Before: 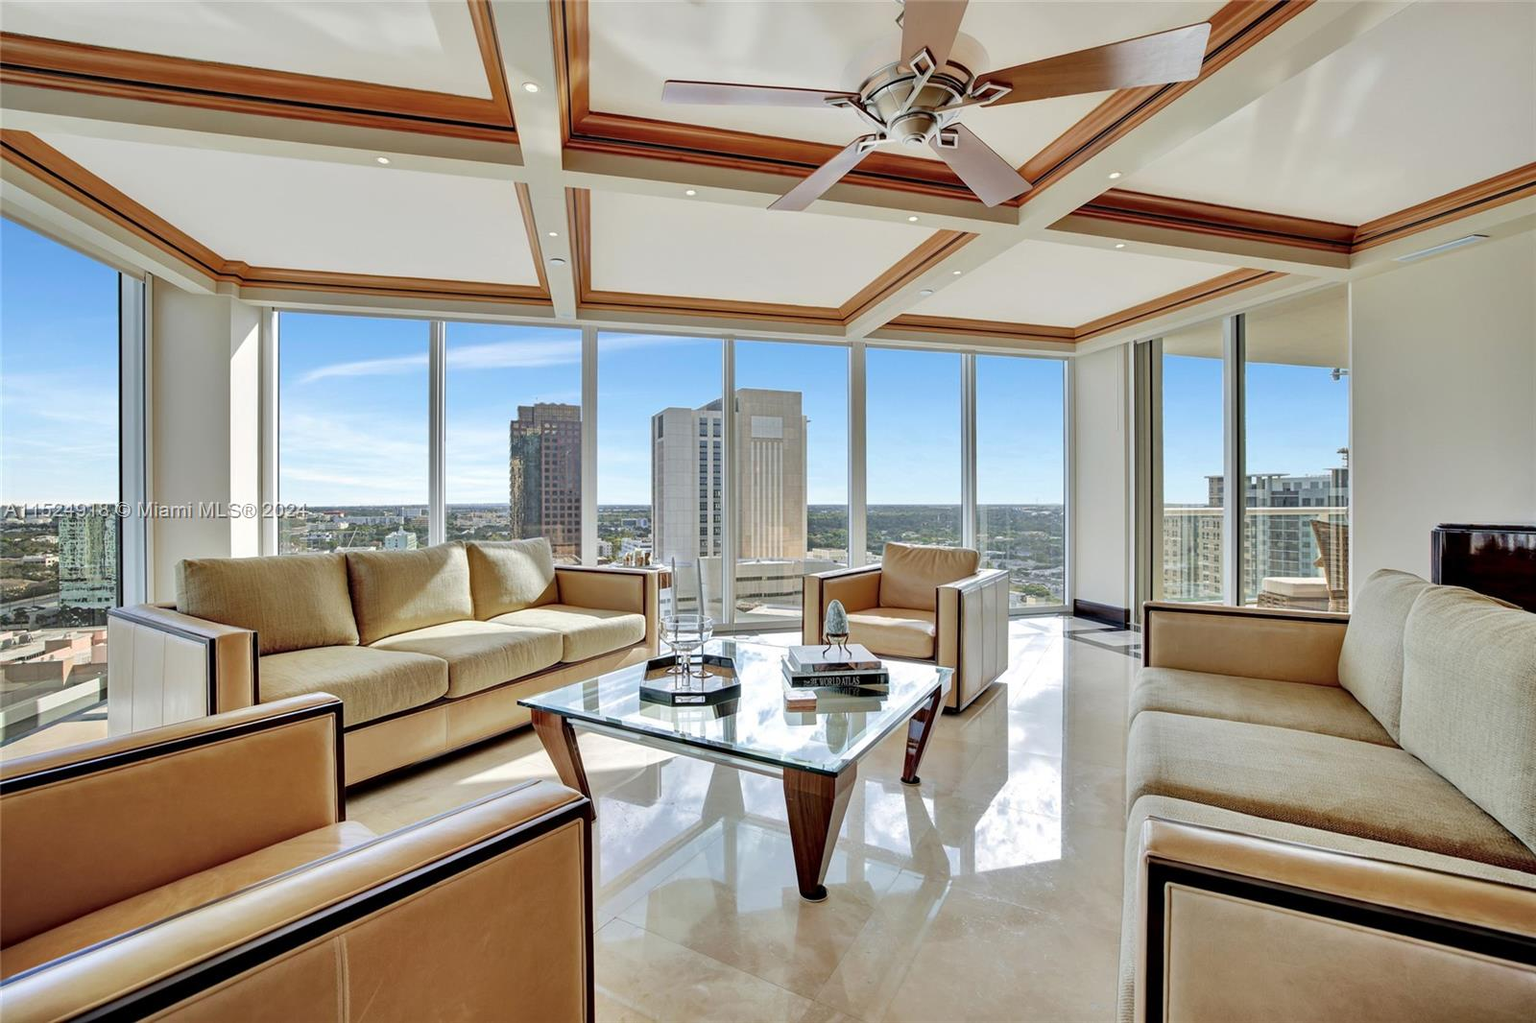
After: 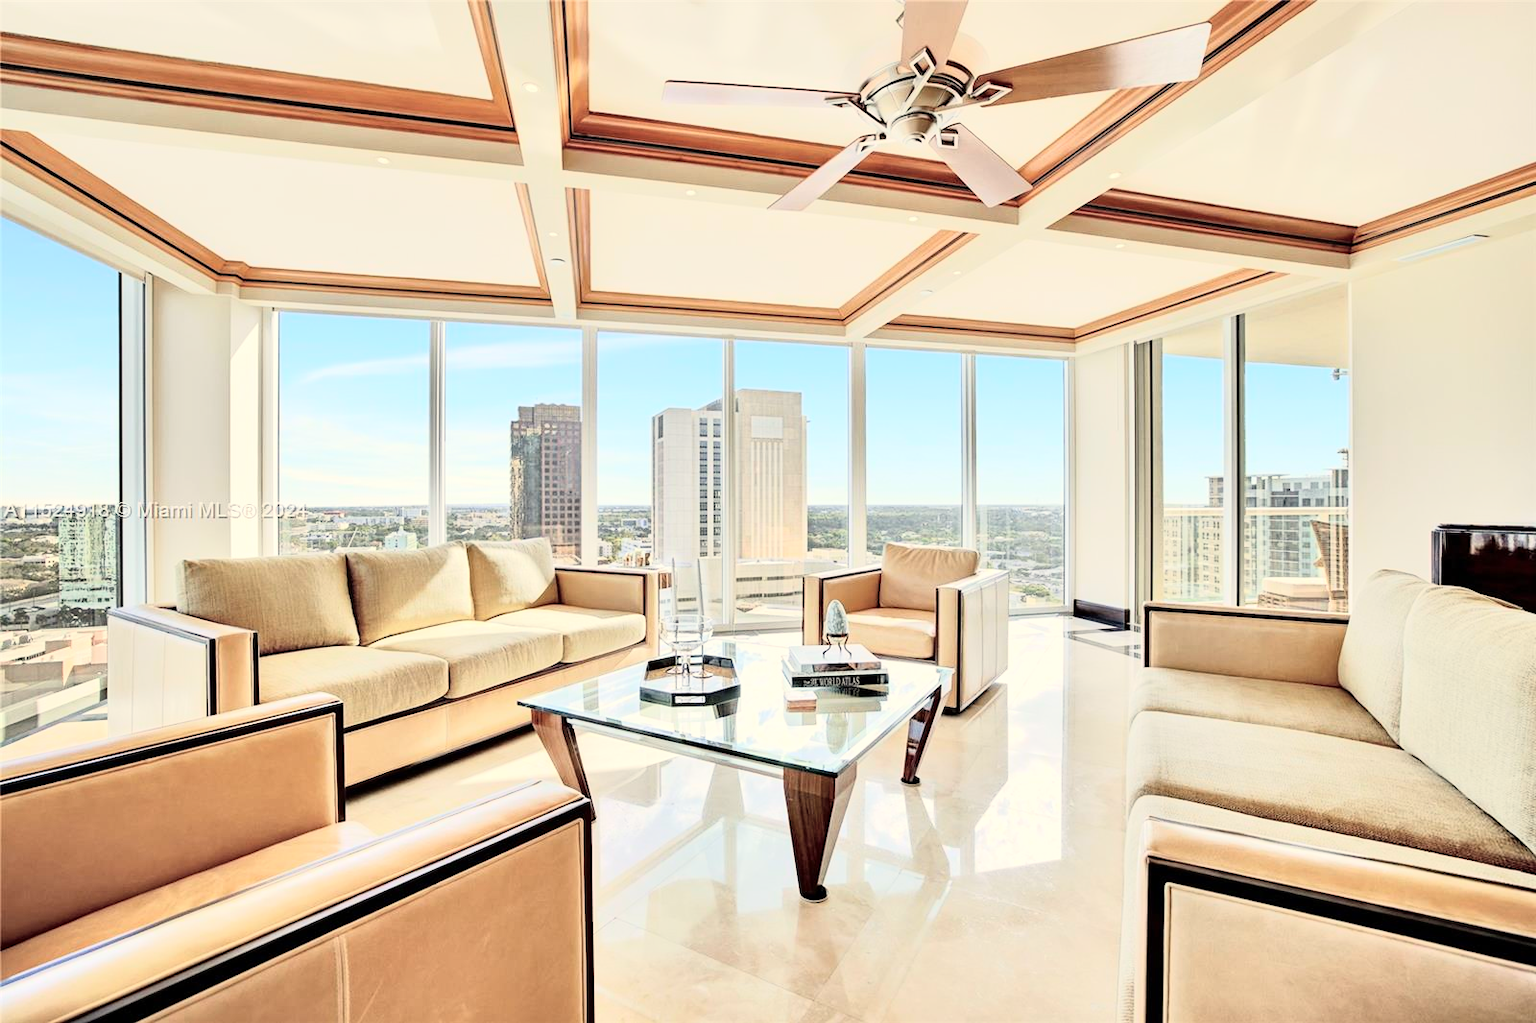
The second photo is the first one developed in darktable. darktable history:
tone curve: curves: ch0 [(0, 0) (0.003, 0.003) (0.011, 0.012) (0.025, 0.028) (0.044, 0.049) (0.069, 0.091) (0.1, 0.144) (0.136, 0.21) (0.177, 0.277) (0.224, 0.352) (0.277, 0.433) (0.335, 0.523) (0.399, 0.613) (0.468, 0.702) (0.543, 0.79) (0.623, 0.867) (0.709, 0.916) (0.801, 0.946) (0.898, 0.972) (1, 1)], color space Lab, independent channels, preserve colors none
white balance: red 1.045, blue 0.932
